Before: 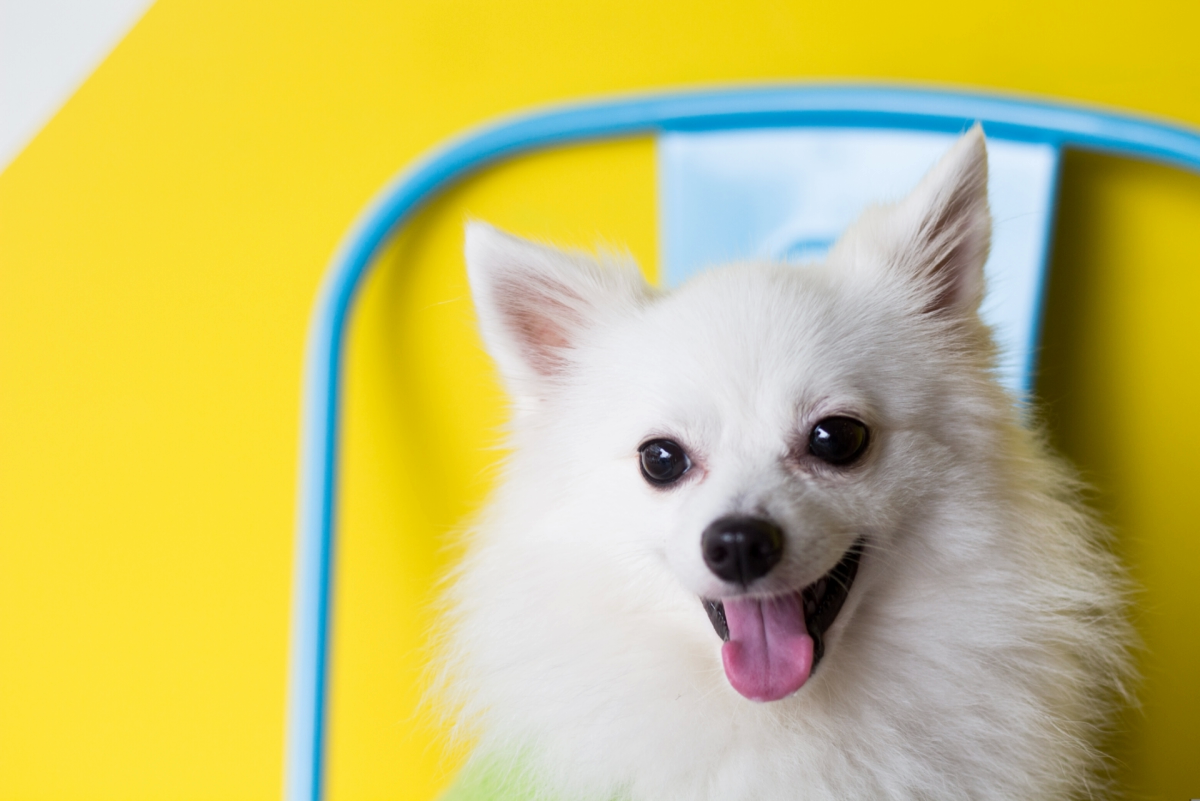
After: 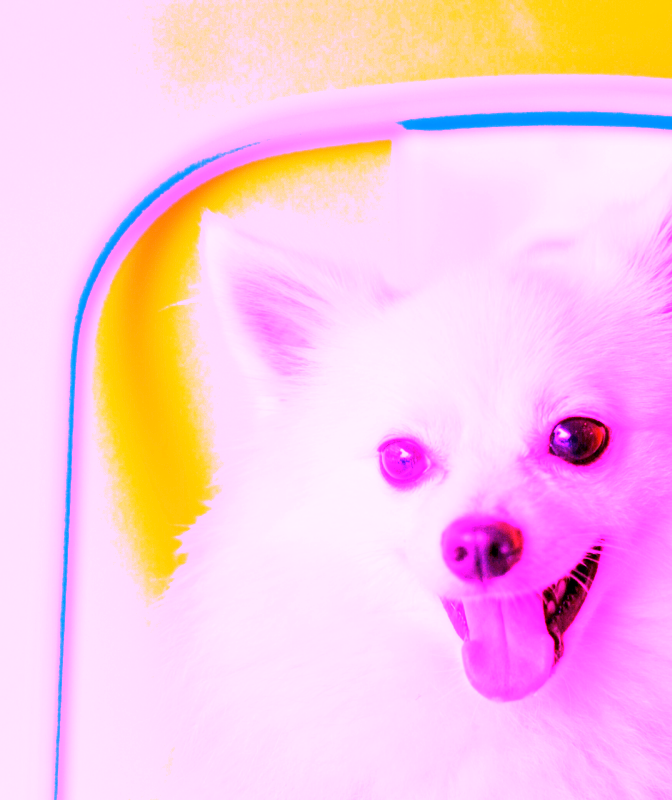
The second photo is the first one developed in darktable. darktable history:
white balance: red 8, blue 8
crop: left 21.674%, right 22.086%
